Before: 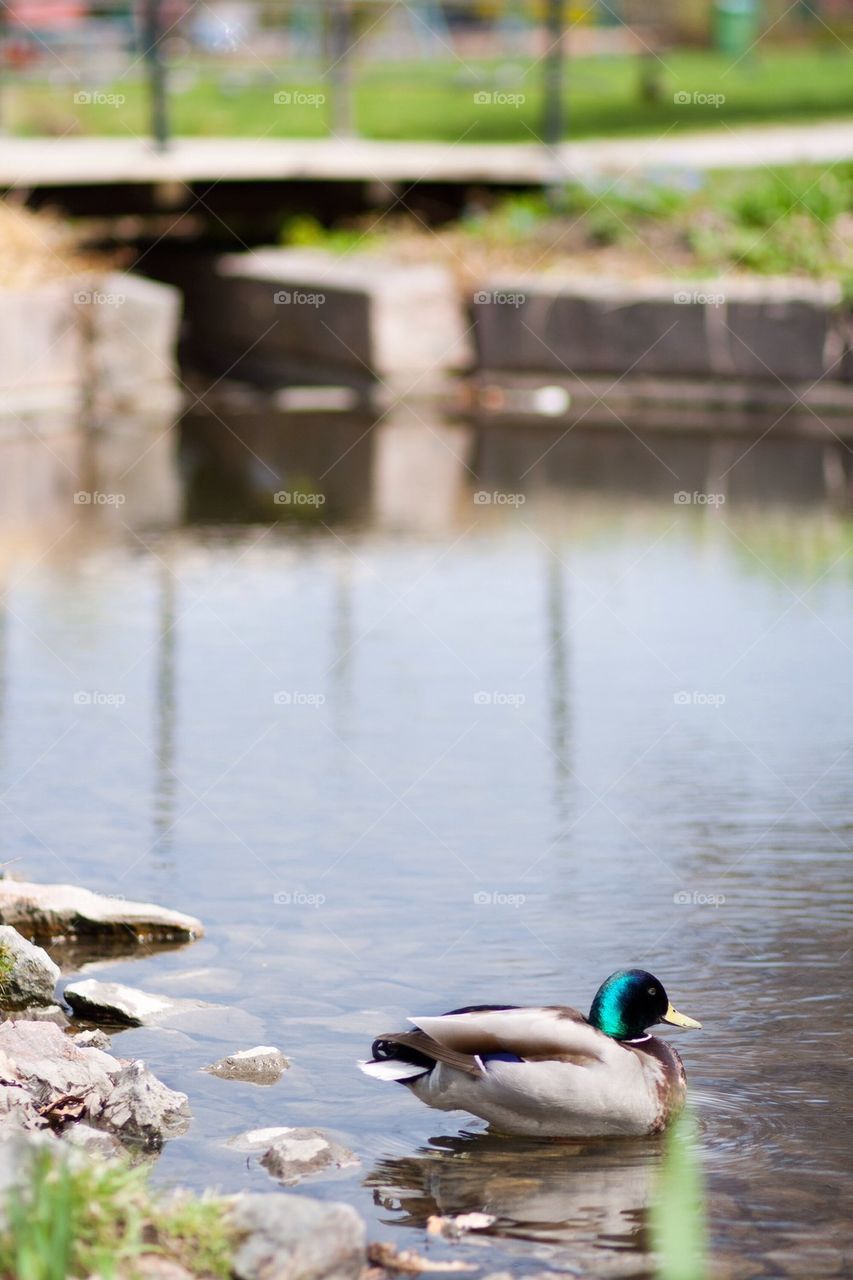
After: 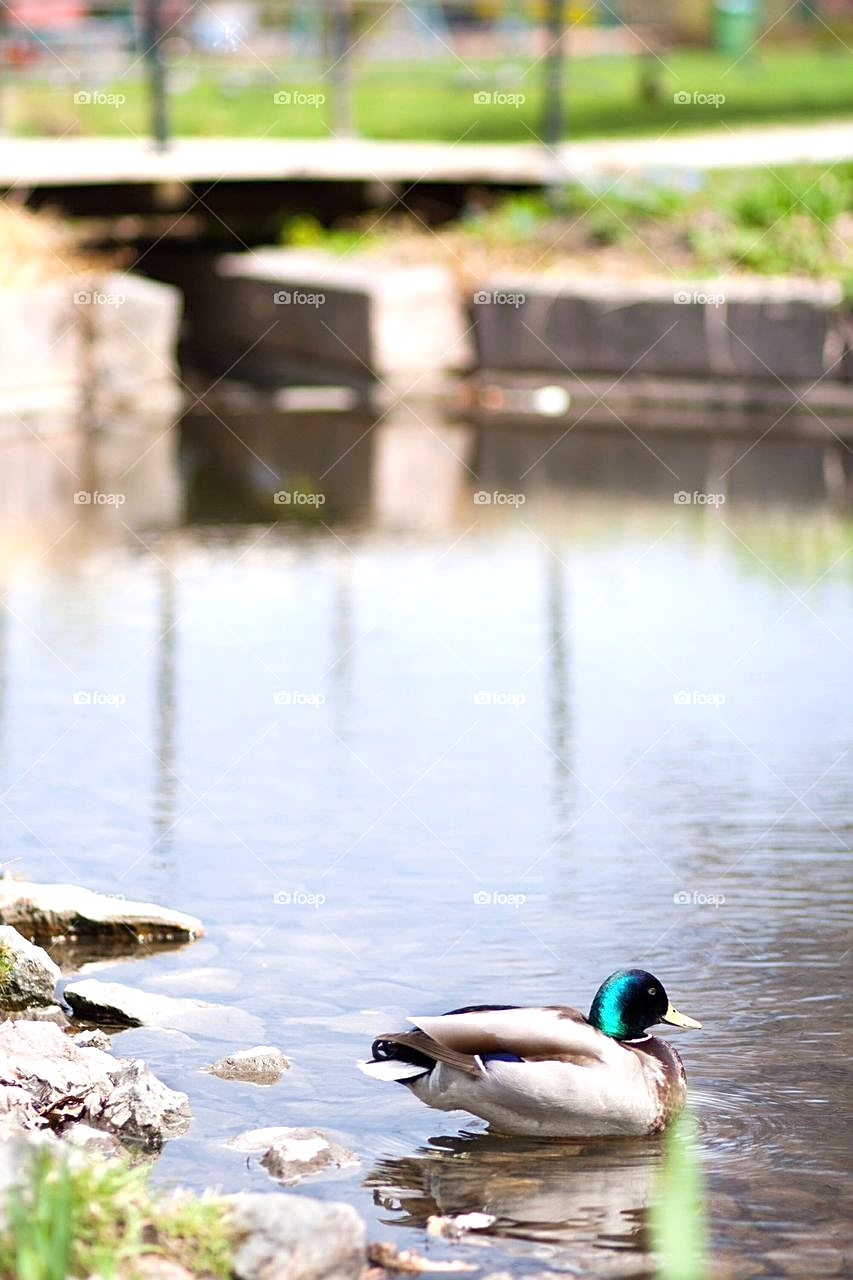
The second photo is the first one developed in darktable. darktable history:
exposure: exposure 0.489 EV, compensate highlight preservation false
sharpen: on, module defaults
